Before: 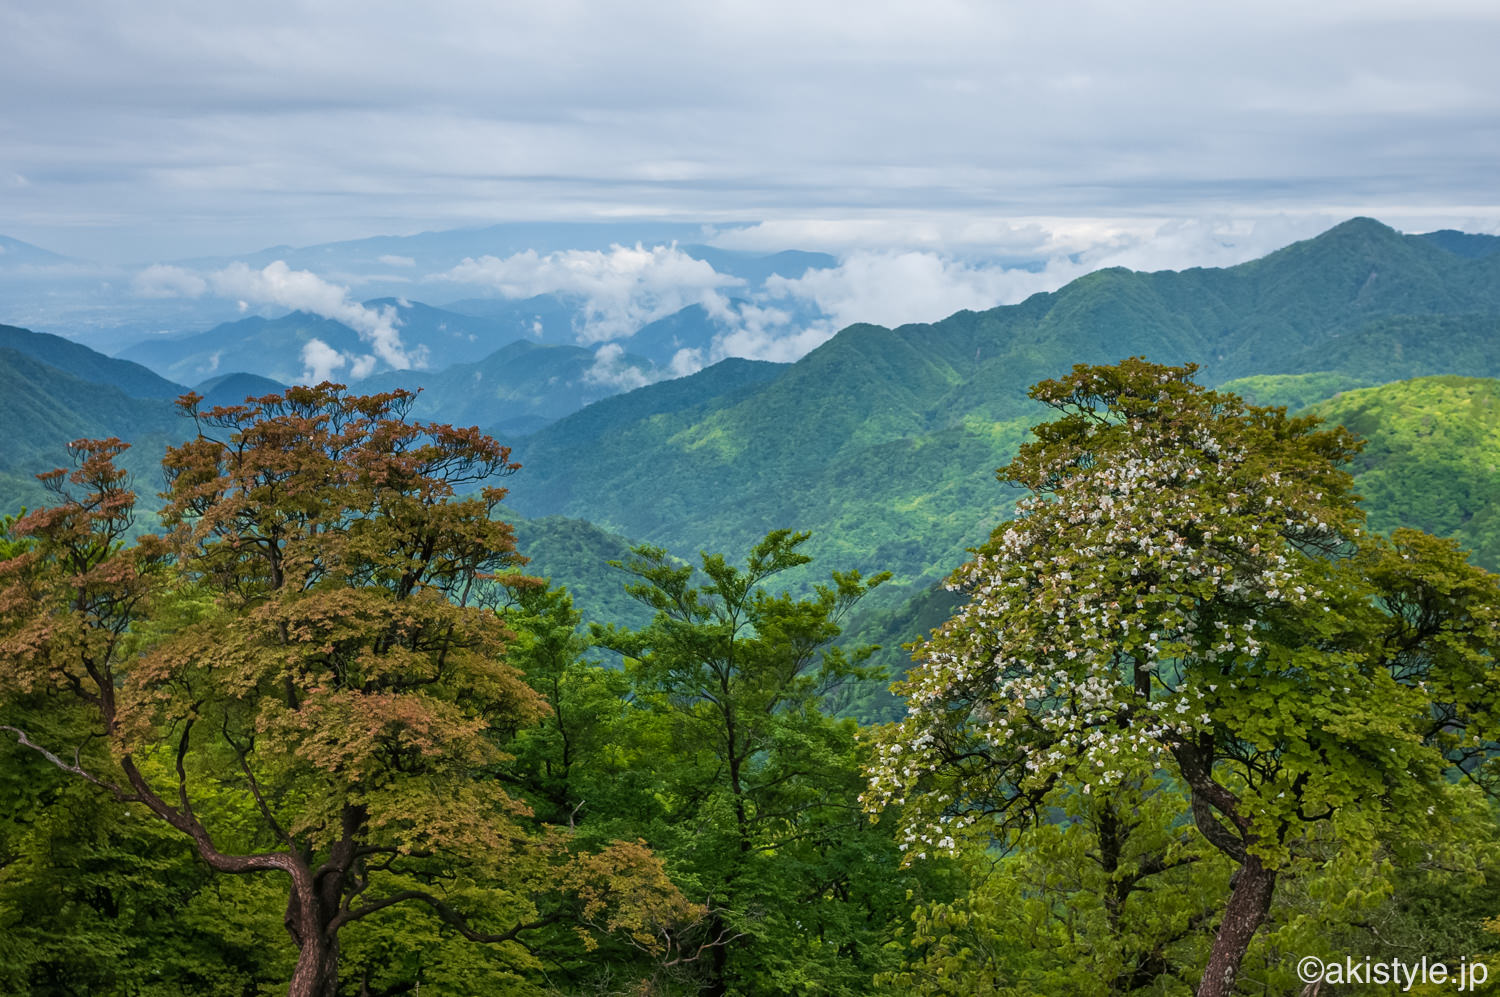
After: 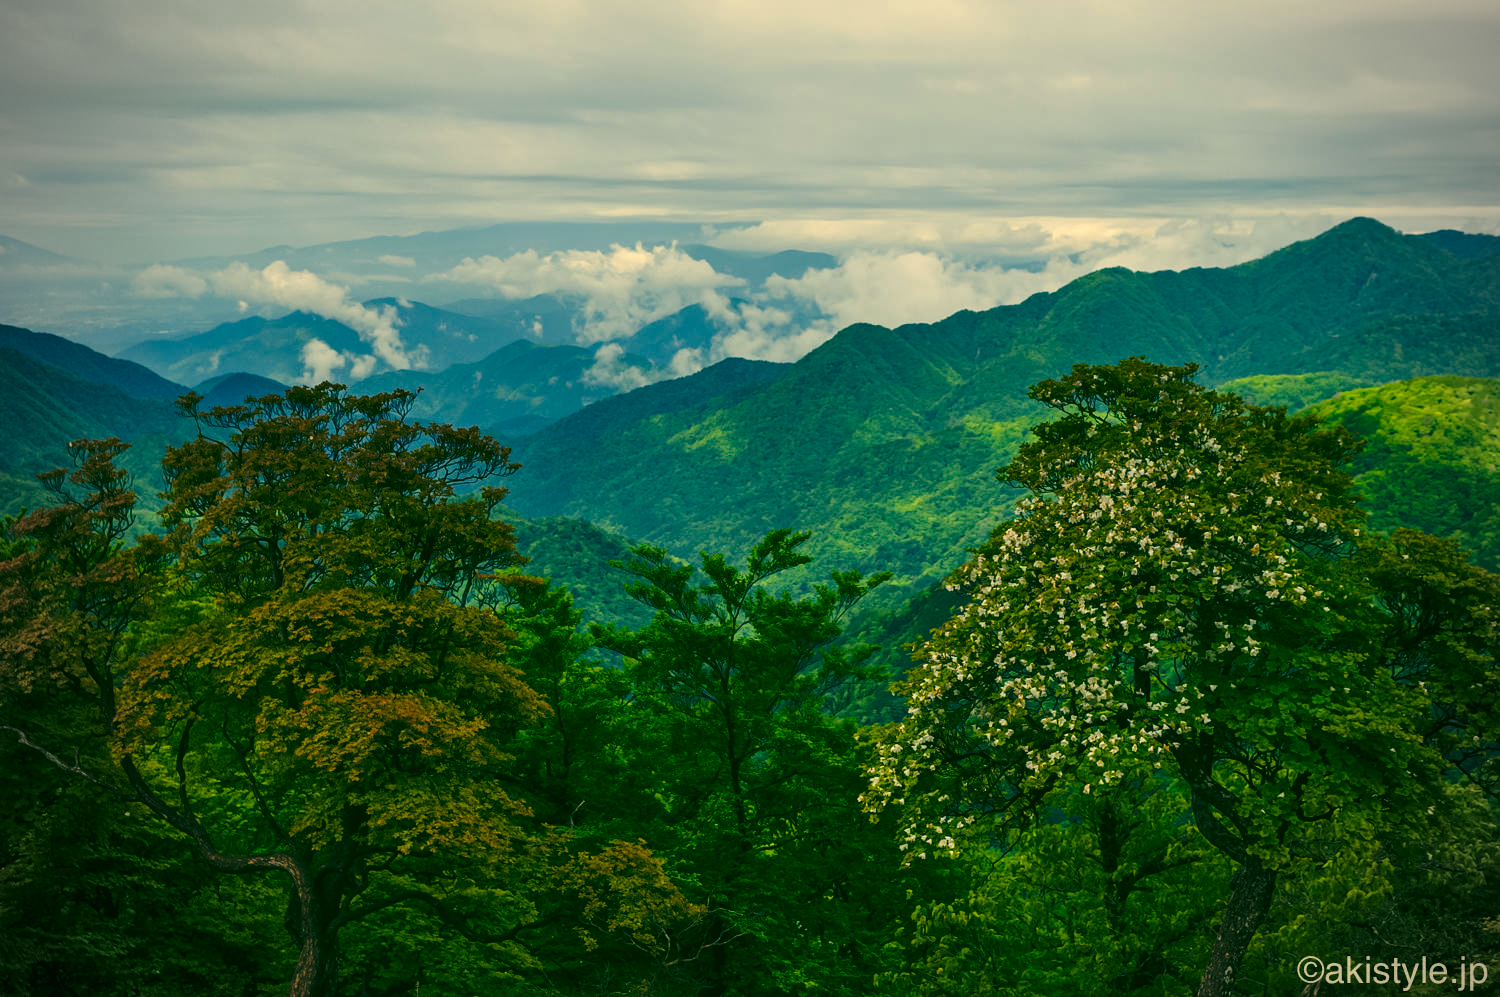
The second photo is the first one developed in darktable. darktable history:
color correction: highlights a* 5.67, highlights b* 33.1, shadows a* -25.57, shadows b* 3.88
vignetting: on, module defaults
tone curve: curves: ch0 [(0, 0) (0.003, 0.002) (0.011, 0.007) (0.025, 0.015) (0.044, 0.026) (0.069, 0.041) (0.1, 0.059) (0.136, 0.08) (0.177, 0.105) (0.224, 0.132) (0.277, 0.163) (0.335, 0.198) (0.399, 0.253) (0.468, 0.341) (0.543, 0.435) (0.623, 0.532) (0.709, 0.635) (0.801, 0.745) (0.898, 0.873) (1, 1)], preserve colors none
